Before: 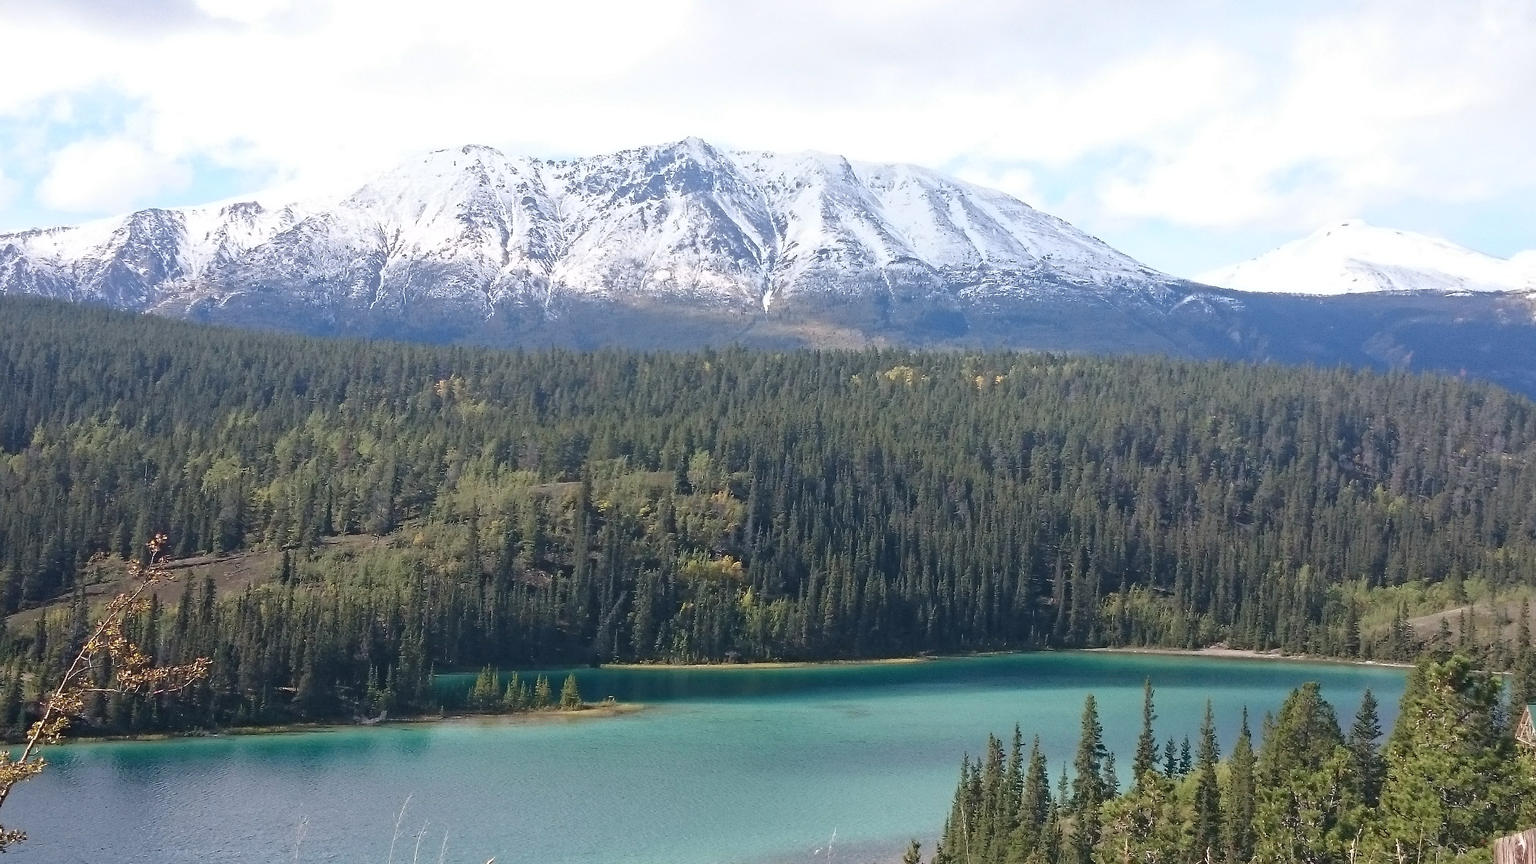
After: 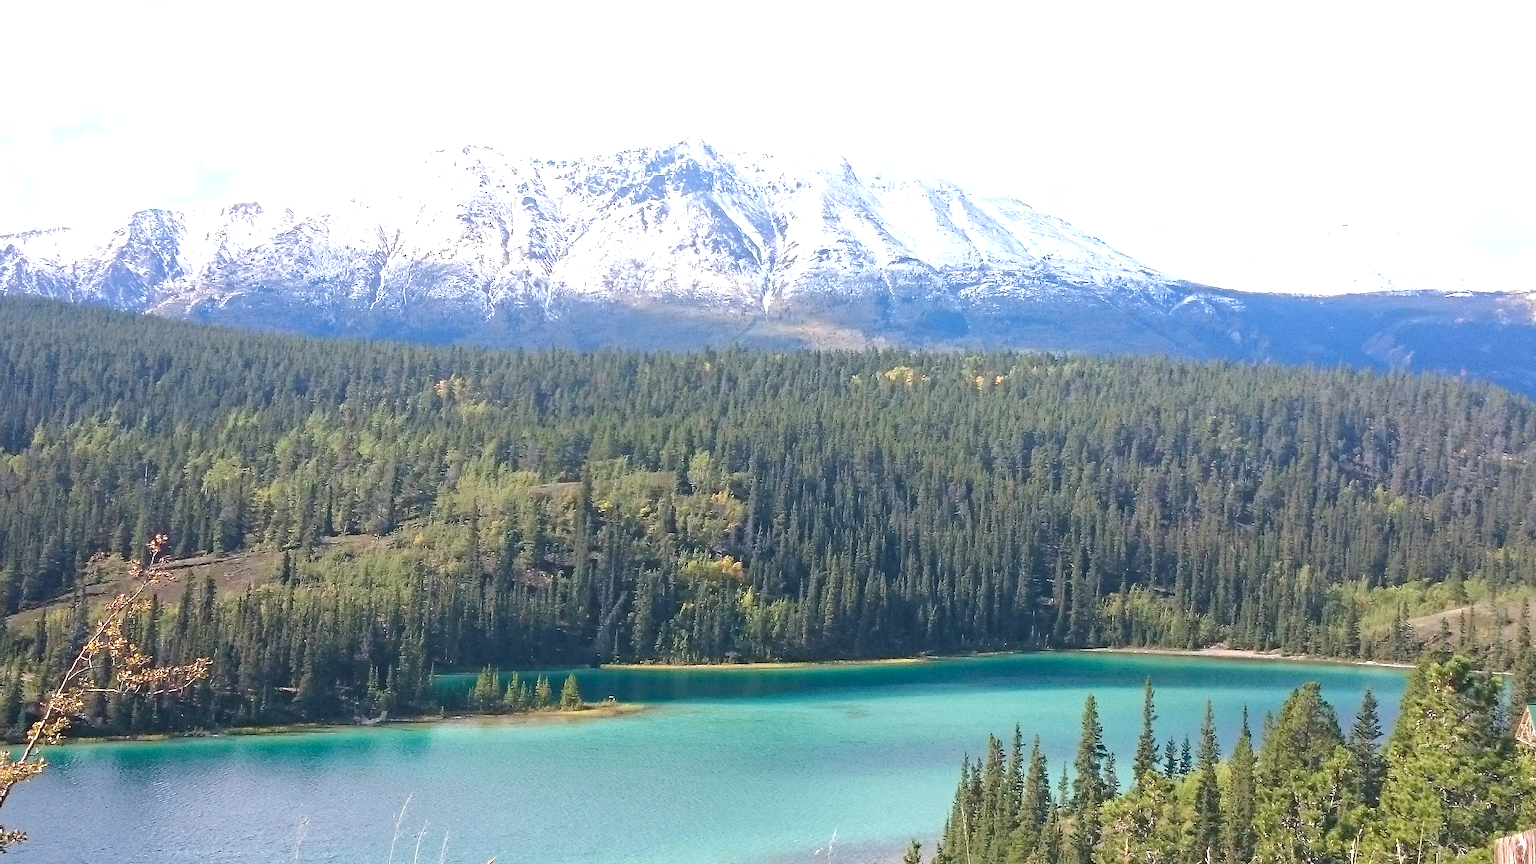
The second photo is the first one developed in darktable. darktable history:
exposure: exposure 0.636 EV, compensate highlight preservation false
contrast brightness saturation: contrast 0.03, brightness 0.06, saturation 0.13
haze removal: compatibility mode true, adaptive false
